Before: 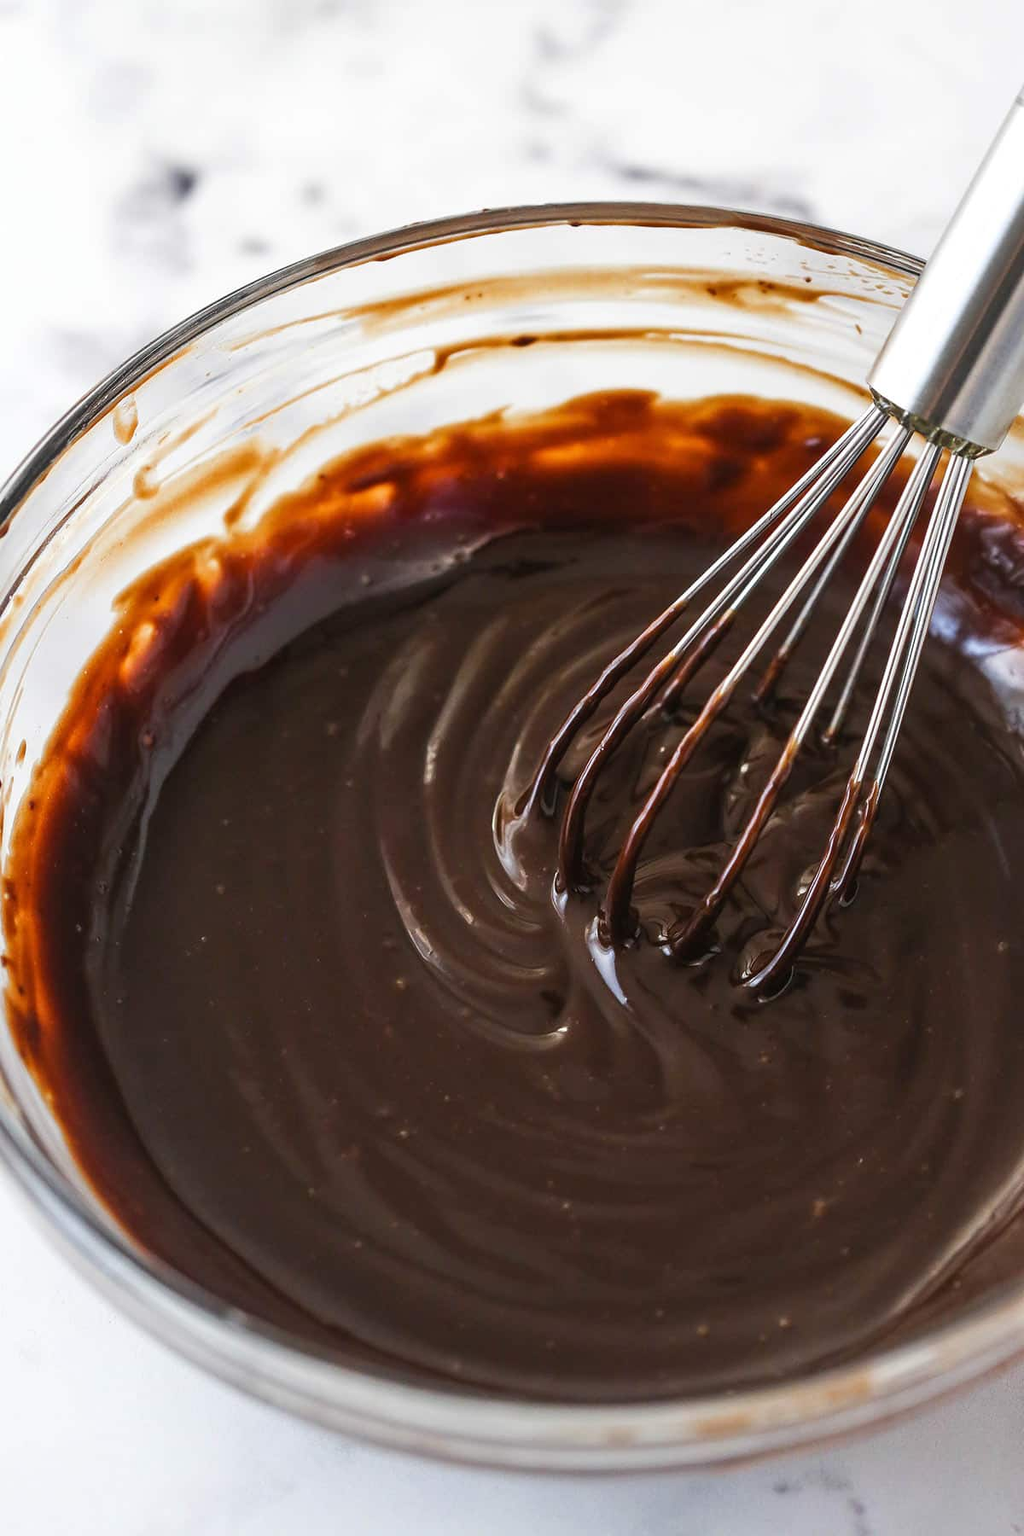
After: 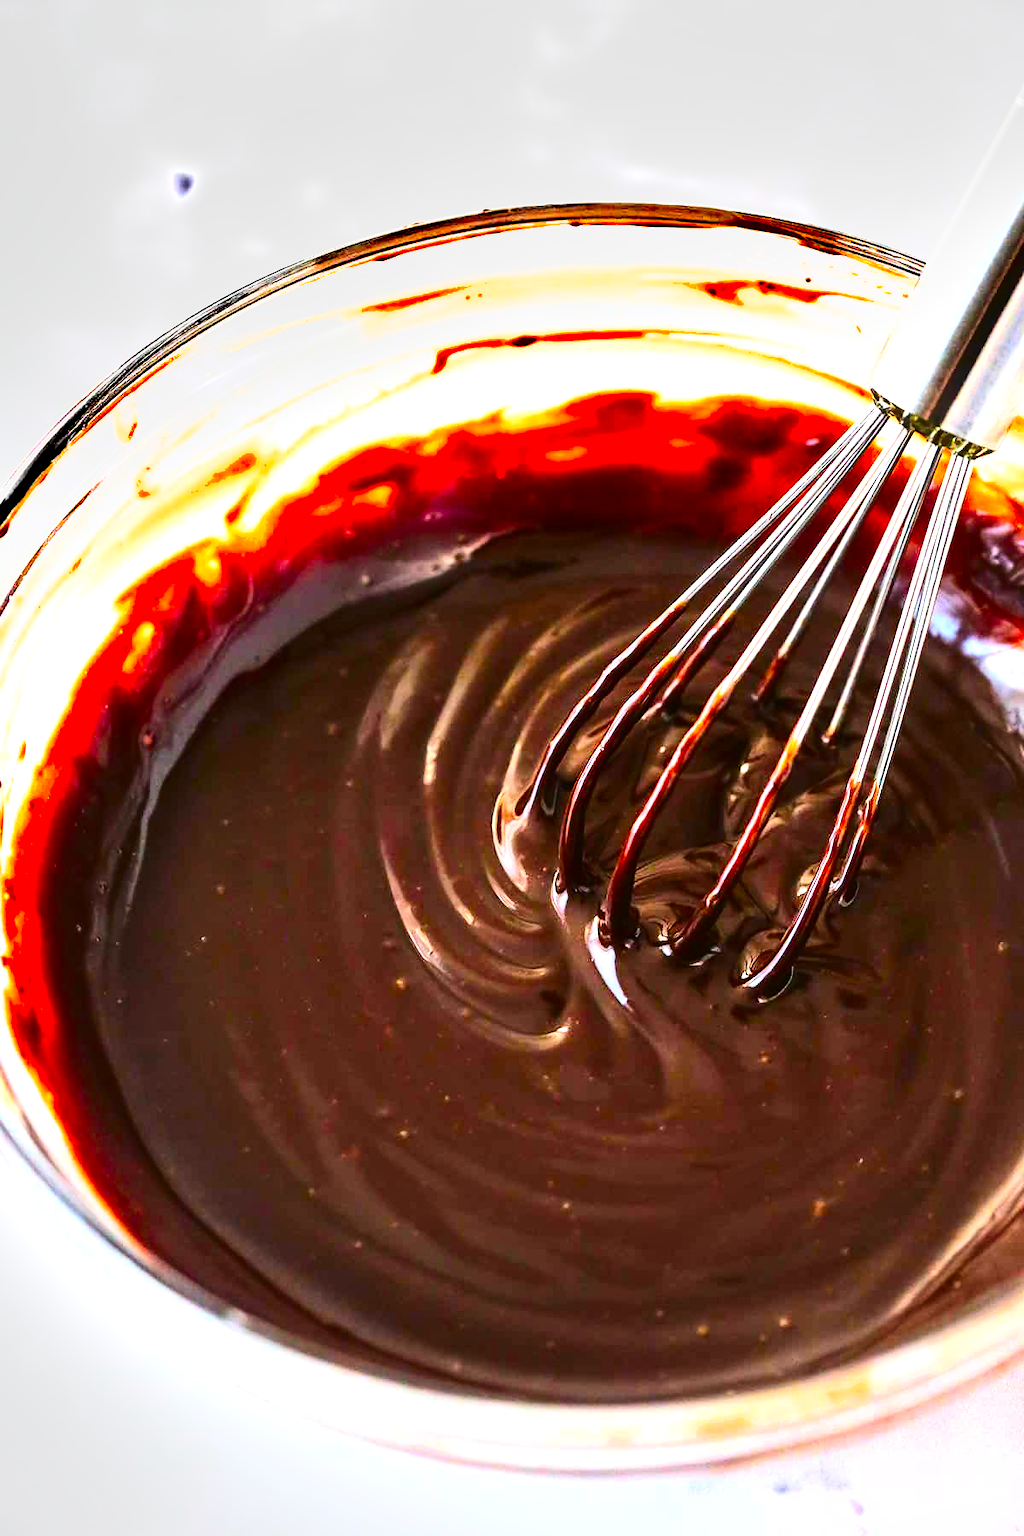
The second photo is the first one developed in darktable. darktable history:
tone equalizer: -8 EV -0.783 EV, -7 EV -0.686 EV, -6 EV -0.606 EV, -5 EV -0.402 EV, -3 EV 0.383 EV, -2 EV 0.6 EV, -1 EV 0.684 EV, +0 EV 0.777 EV, mask exposure compensation -0.511 EV
exposure: black level correction 0, exposure 0.684 EV, compensate highlight preservation false
contrast brightness saturation: contrast 0.264, brightness 0.02, saturation 0.885
vignetting: fall-off start 116.17%, fall-off radius 58.09%
shadows and highlights: low approximation 0.01, soften with gaussian
